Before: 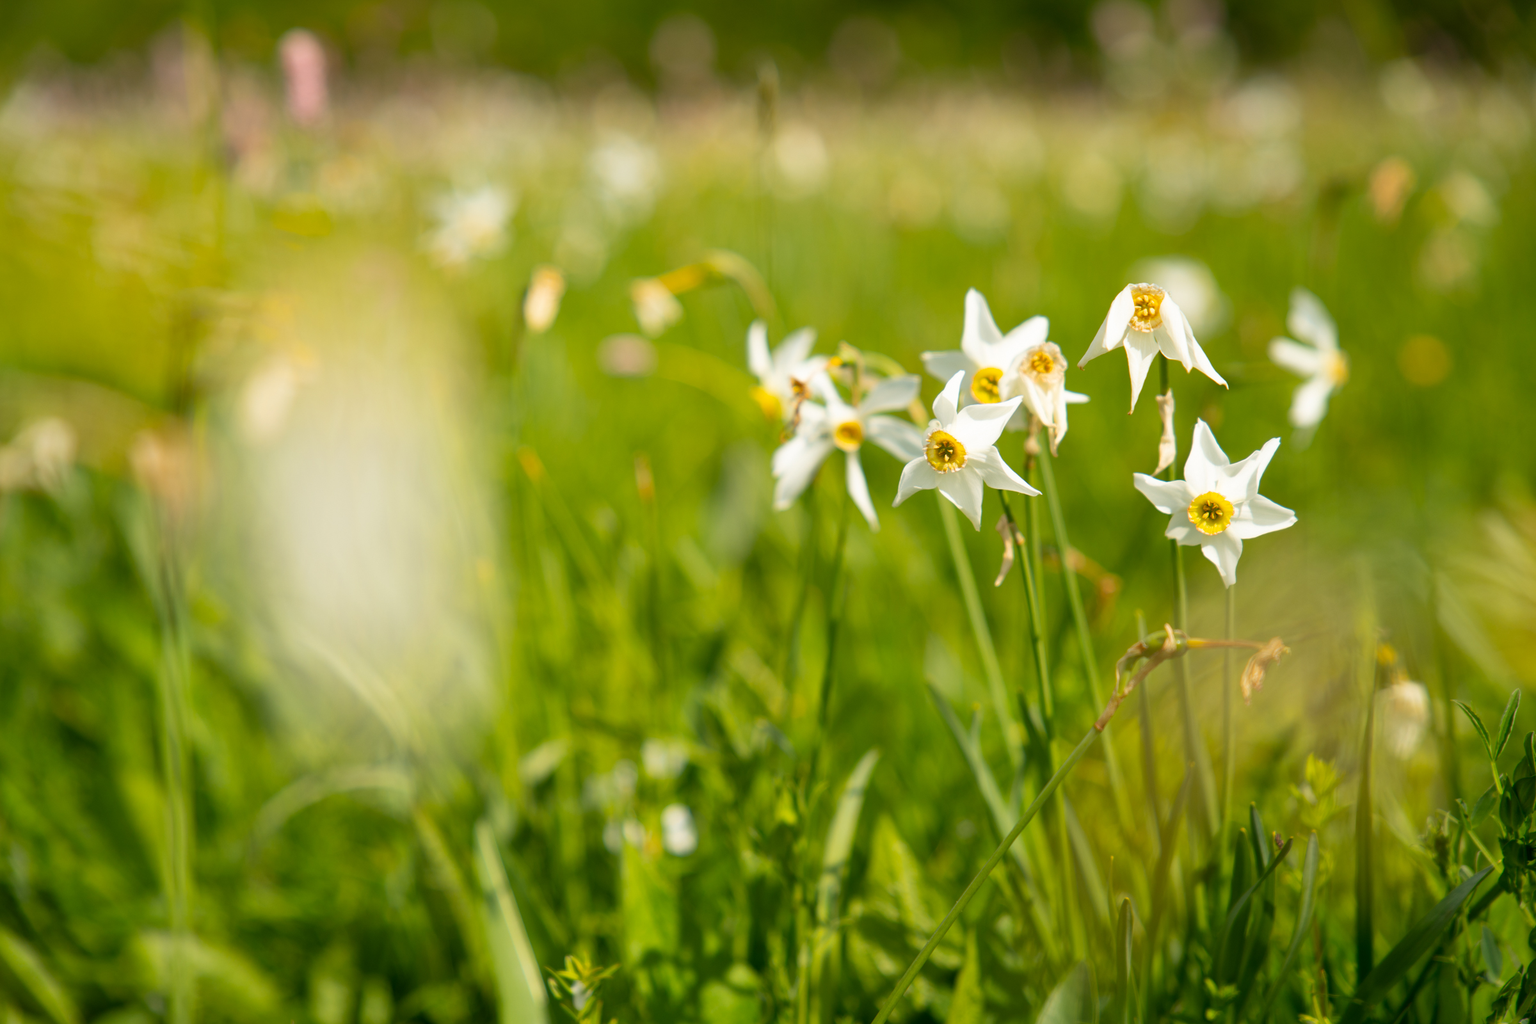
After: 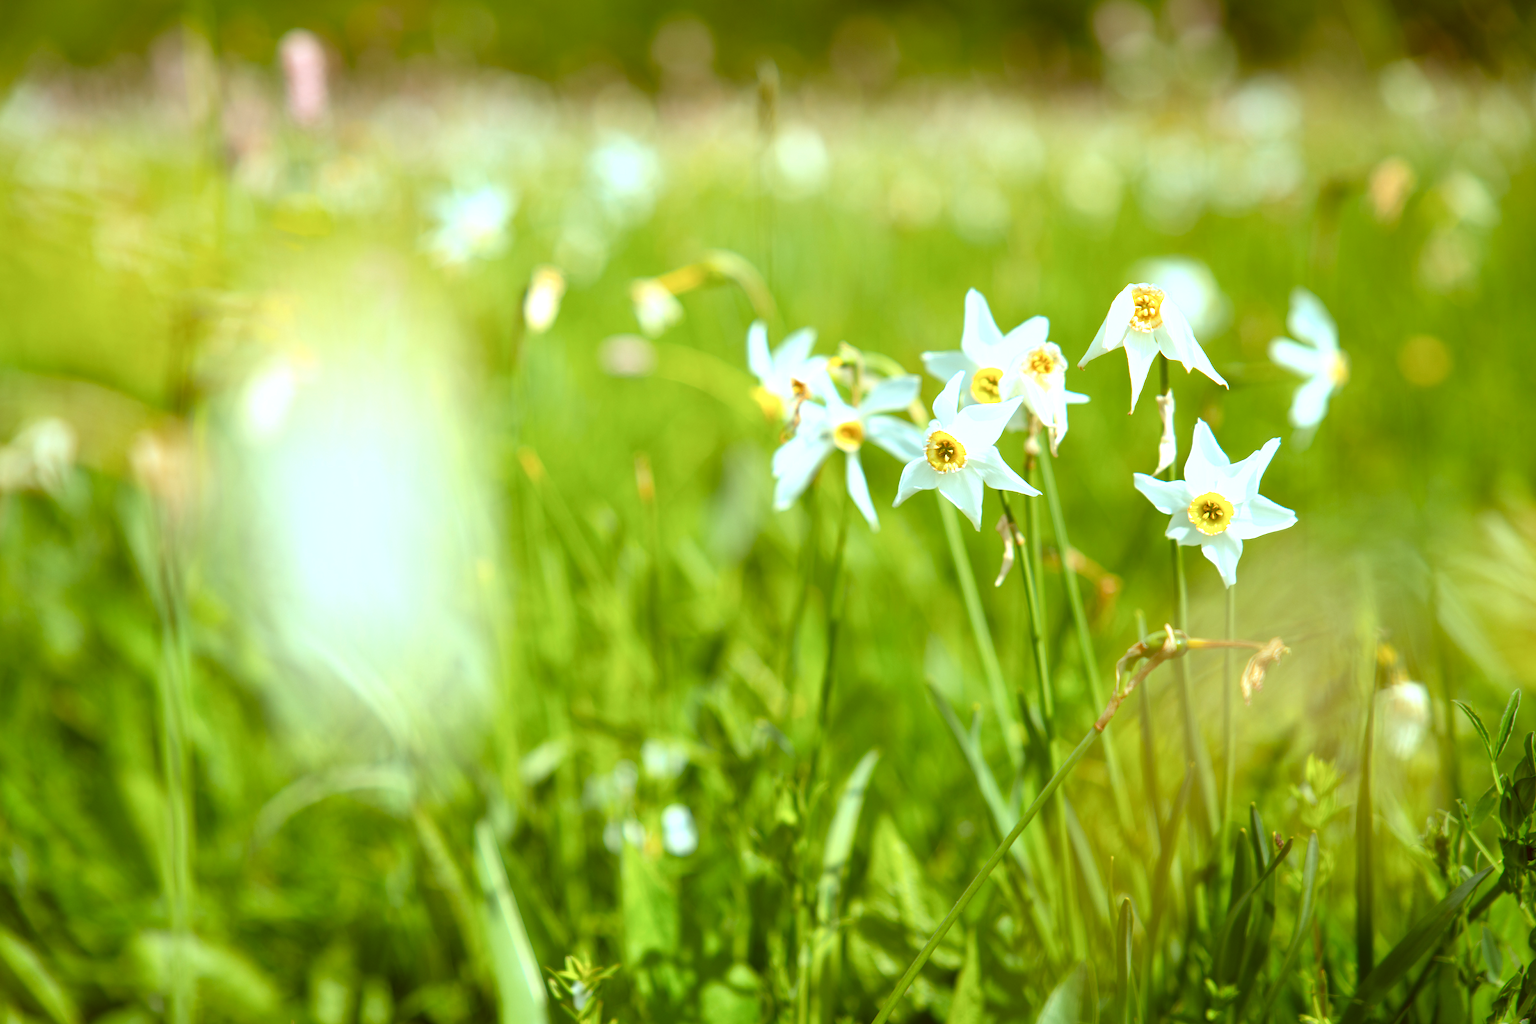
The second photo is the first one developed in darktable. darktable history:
color correction: highlights a* -14.4, highlights b* -16.64, shadows a* 10.82, shadows b* 29.7
exposure: black level correction 0, exposure 0.699 EV, compensate highlight preservation false
